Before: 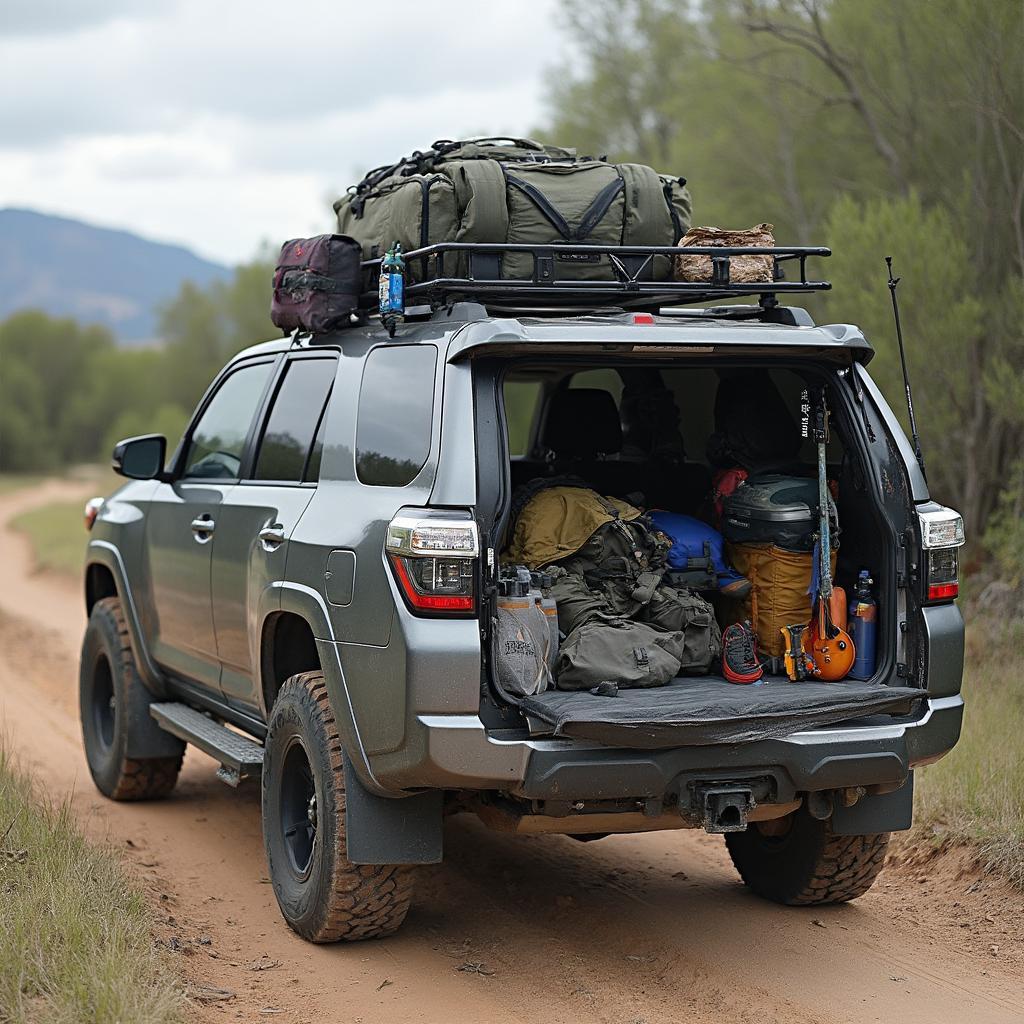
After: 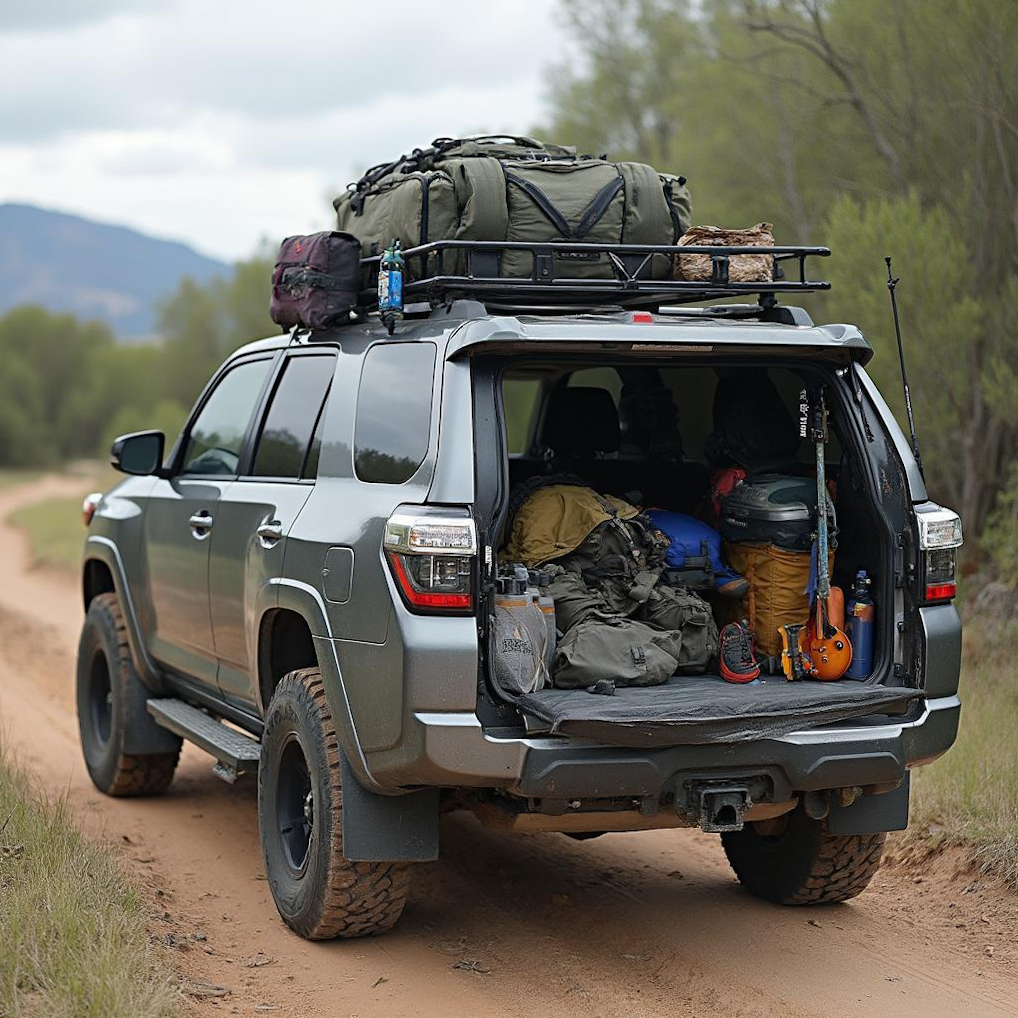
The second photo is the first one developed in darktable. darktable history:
crop and rotate: angle -0.329°
